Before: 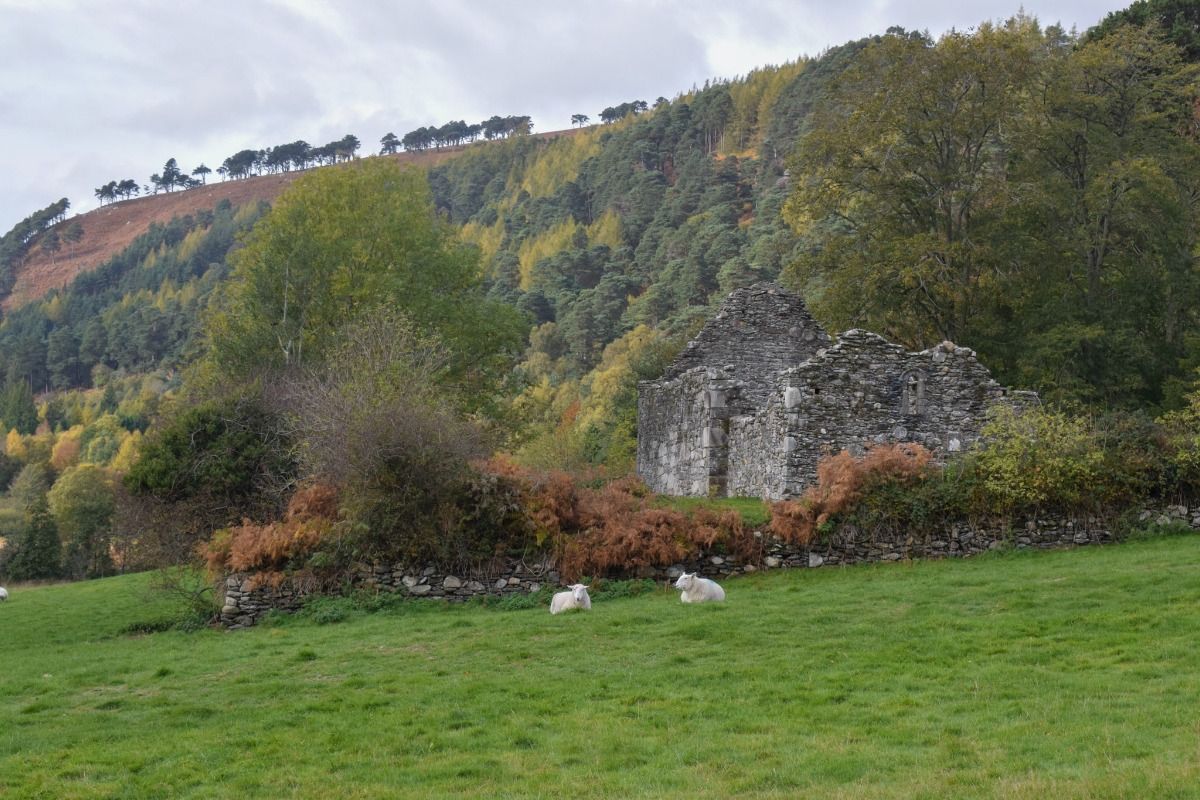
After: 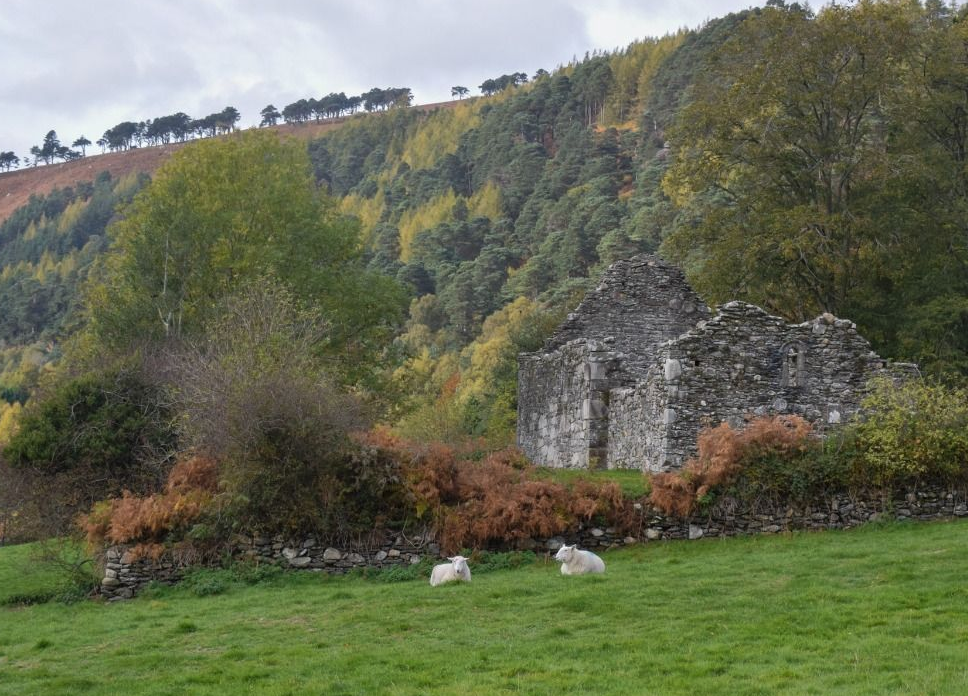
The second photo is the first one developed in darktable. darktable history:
tone curve: curves: ch0 [(0, 0) (0.003, 0.003) (0.011, 0.011) (0.025, 0.024) (0.044, 0.044) (0.069, 0.068) (0.1, 0.098) (0.136, 0.133) (0.177, 0.174) (0.224, 0.22) (0.277, 0.272) (0.335, 0.329) (0.399, 0.392) (0.468, 0.46) (0.543, 0.546) (0.623, 0.626) (0.709, 0.711) (0.801, 0.802) (0.898, 0.898) (1, 1)], color space Lab, linked channels, preserve colors none
crop: left 10.011%, top 3.597%, right 9.274%, bottom 9.374%
